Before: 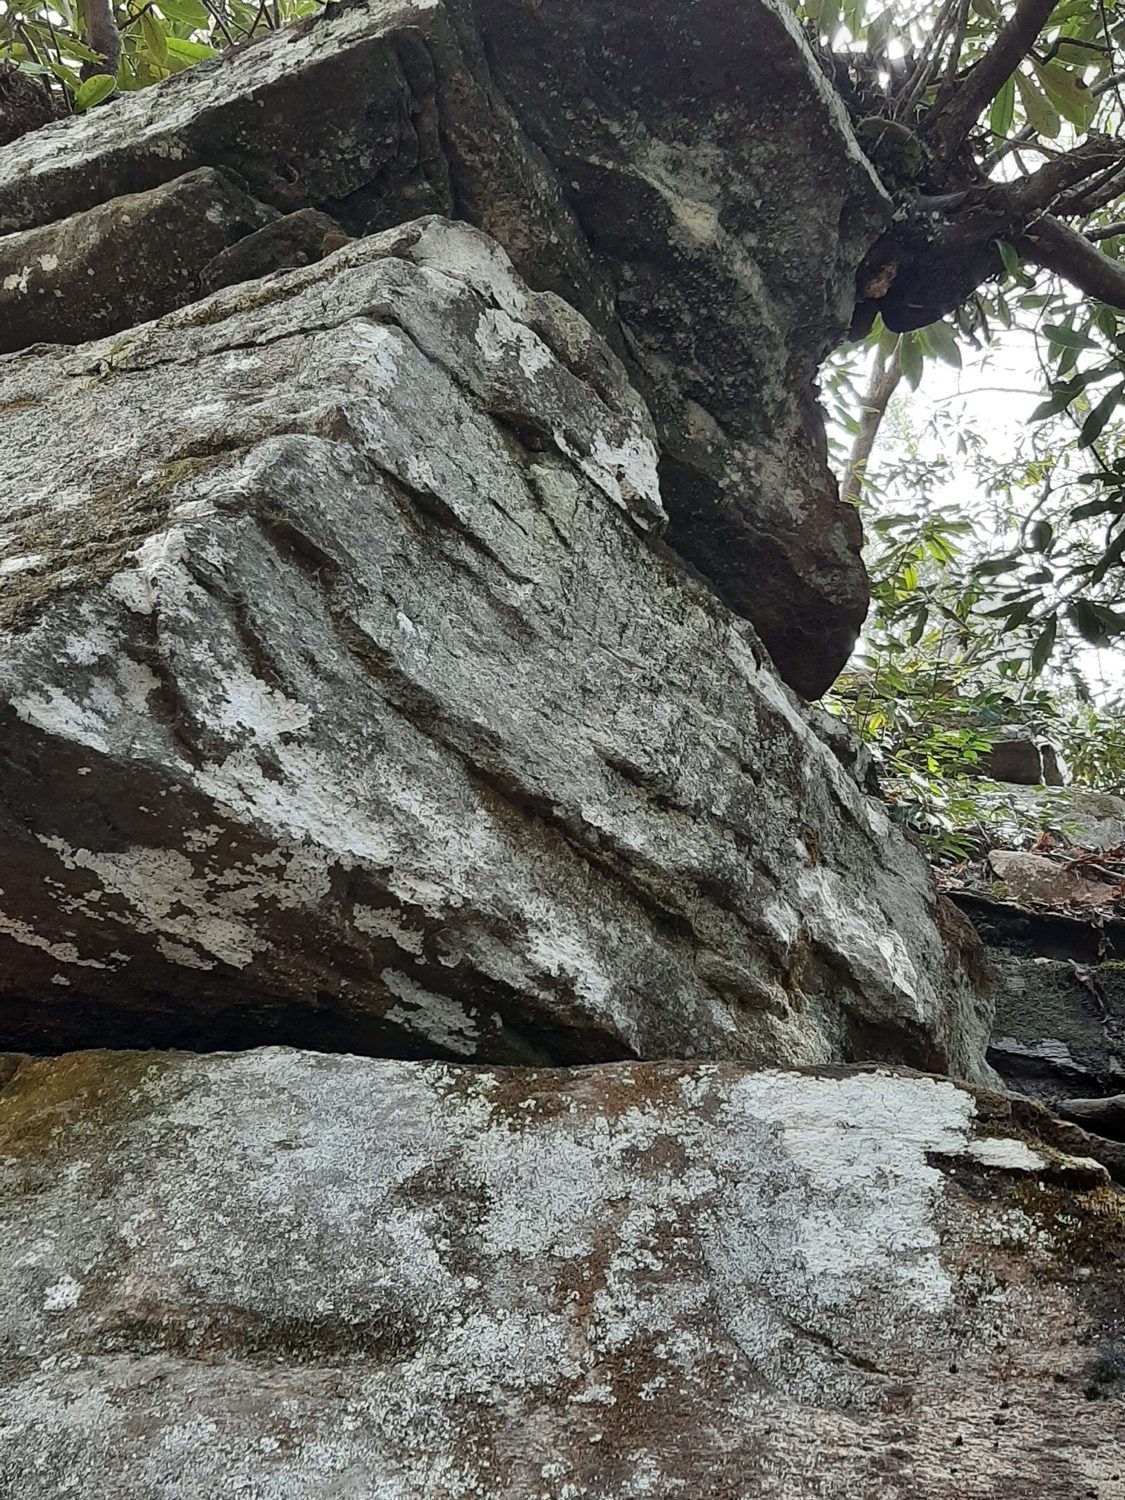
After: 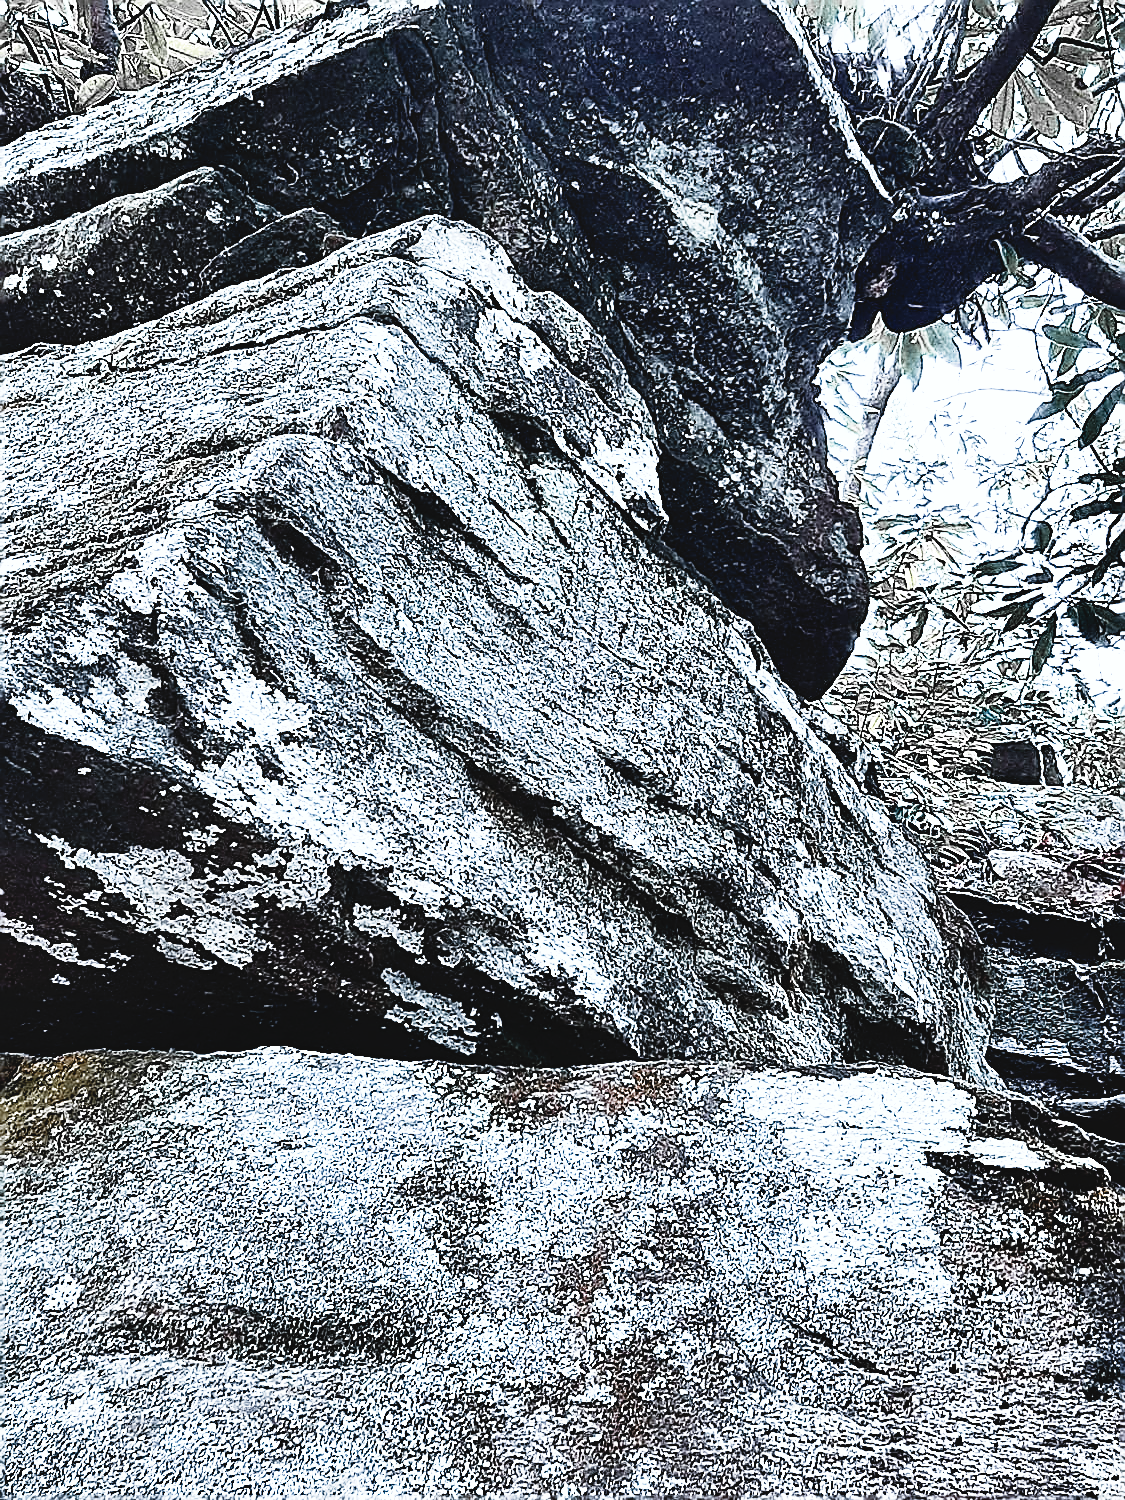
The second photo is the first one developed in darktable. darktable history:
tone curve: curves: ch0 [(0, 0.049) (0.113, 0.084) (0.285, 0.301) (0.673, 0.796) (0.845, 0.932) (0.994, 0.971)]; ch1 [(0, 0) (0.456, 0.424) (0.498, 0.5) (0.57, 0.557) (0.631, 0.635) (1, 1)]; ch2 [(0, 0) (0.395, 0.398) (0.44, 0.456) (0.502, 0.507) (0.55, 0.559) (0.67, 0.702) (1, 1)], preserve colors none
tone equalizer: -8 EV -1.09 EV, -7 EV -1.01 EV, -6 EV -0.852 EV, -5 EV -0.557 EV, -3 EV 0.574 EV, -2 EV 0.846 EV, -1 EV 0.988 EV, +0 EV 1.07 EV, edges refinement/feathering 500, mask exposure compensation -1.57 EV, preserve details no
exposure: black level correction 0, exposure 0.499 EV, compensate highlight preservation false
color zones: curves: ch1 [(0, 0.679) (0.143, 0.647) (0.286, 0.261) (0.378, -0.011) (0.571, 0.396) (0.714, 0.399) (0.857, 0.406) (1, 0.679)]
color balance rgb: perceptual saturation grading › global saturation 0.572%, perceptual saturation grading › highlights -18.637%, perceptual saturation grading › mid-tones 6.977%, perceptual saturation grading › shadows 27.84%, contrast 4.235%
color calibration: illuminant custom, x 0.392, y 0.392, temperature 3859.82 K, clip negative RGB from gamut false
sharpen: amount 1.993
shadows and highlights: low approximation 0.01, soften with gaussian
